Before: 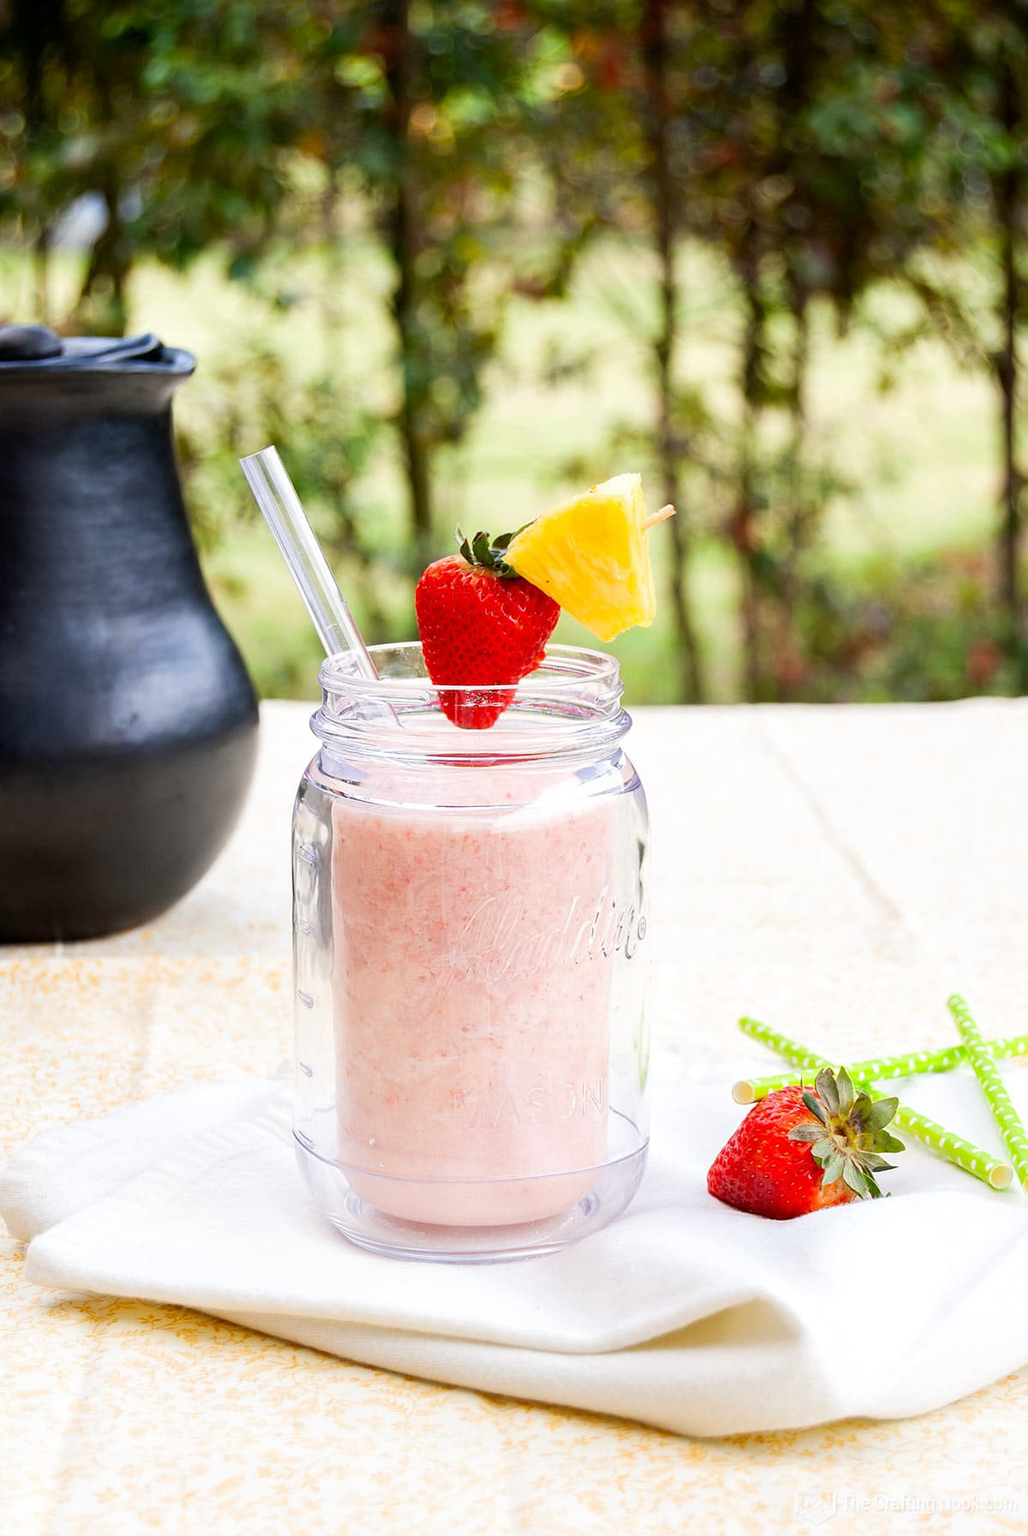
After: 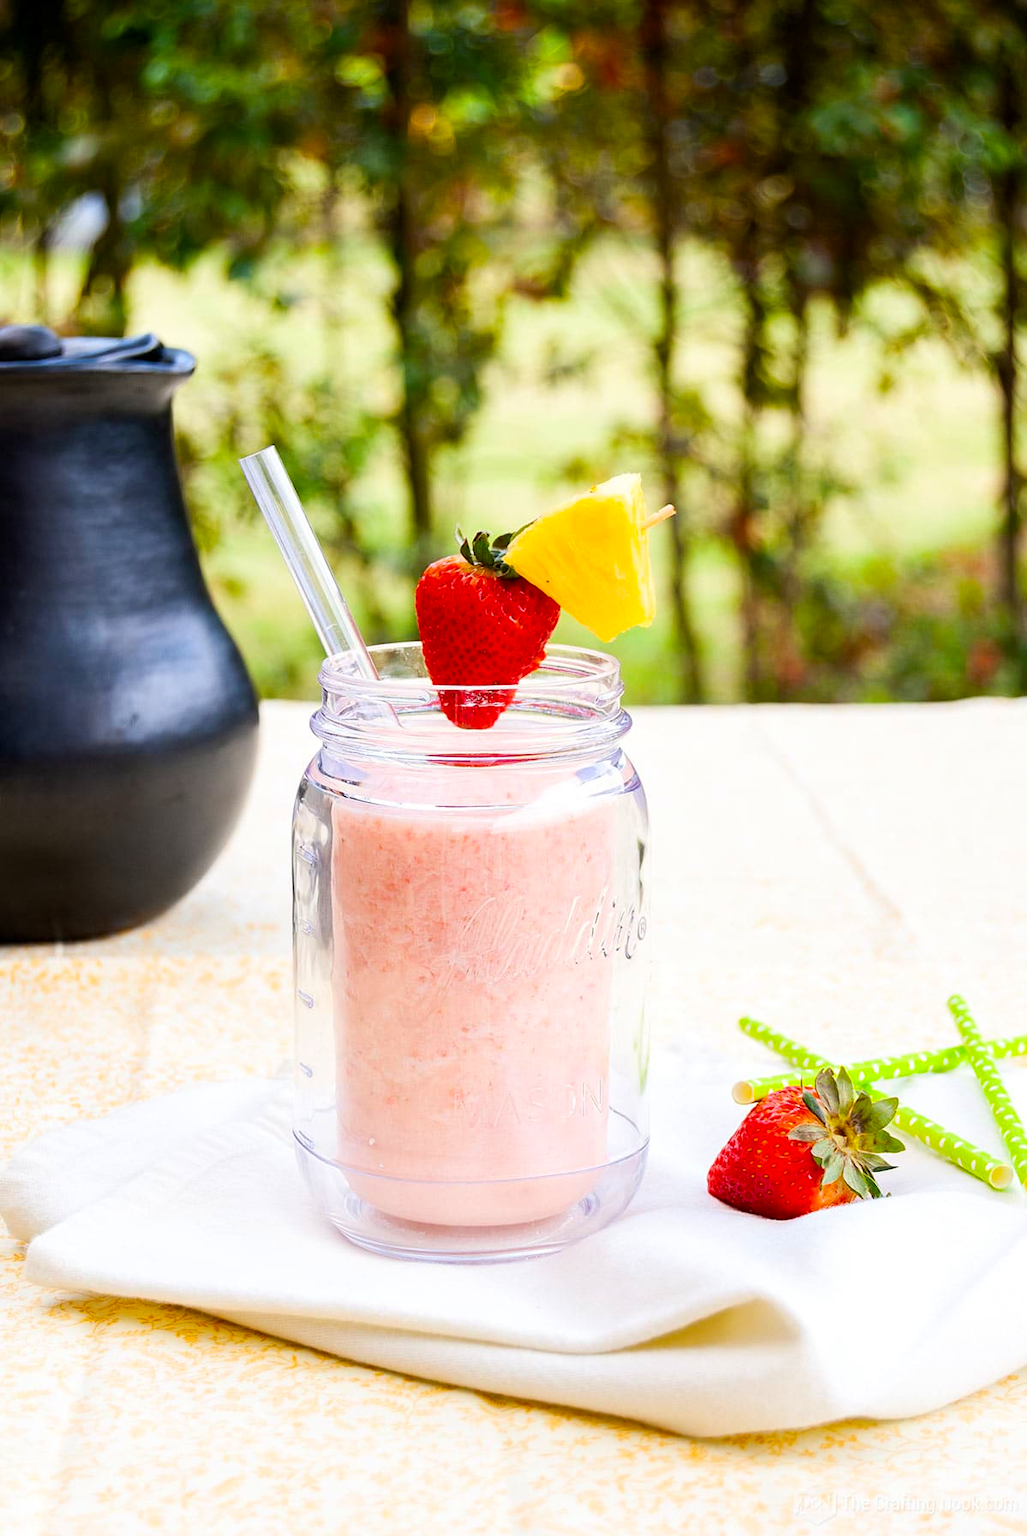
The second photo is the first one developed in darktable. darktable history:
color balance rgb: perceptual saturation grading › global saturation 20%, global vibrance 20%
levels: mode automatic, black 0.023%, white 99.97%, levels [0.062, 0.494, 0.925]
contrast brightness saturation: contrast 0.1, brightness 0.02, saturation 0.02
